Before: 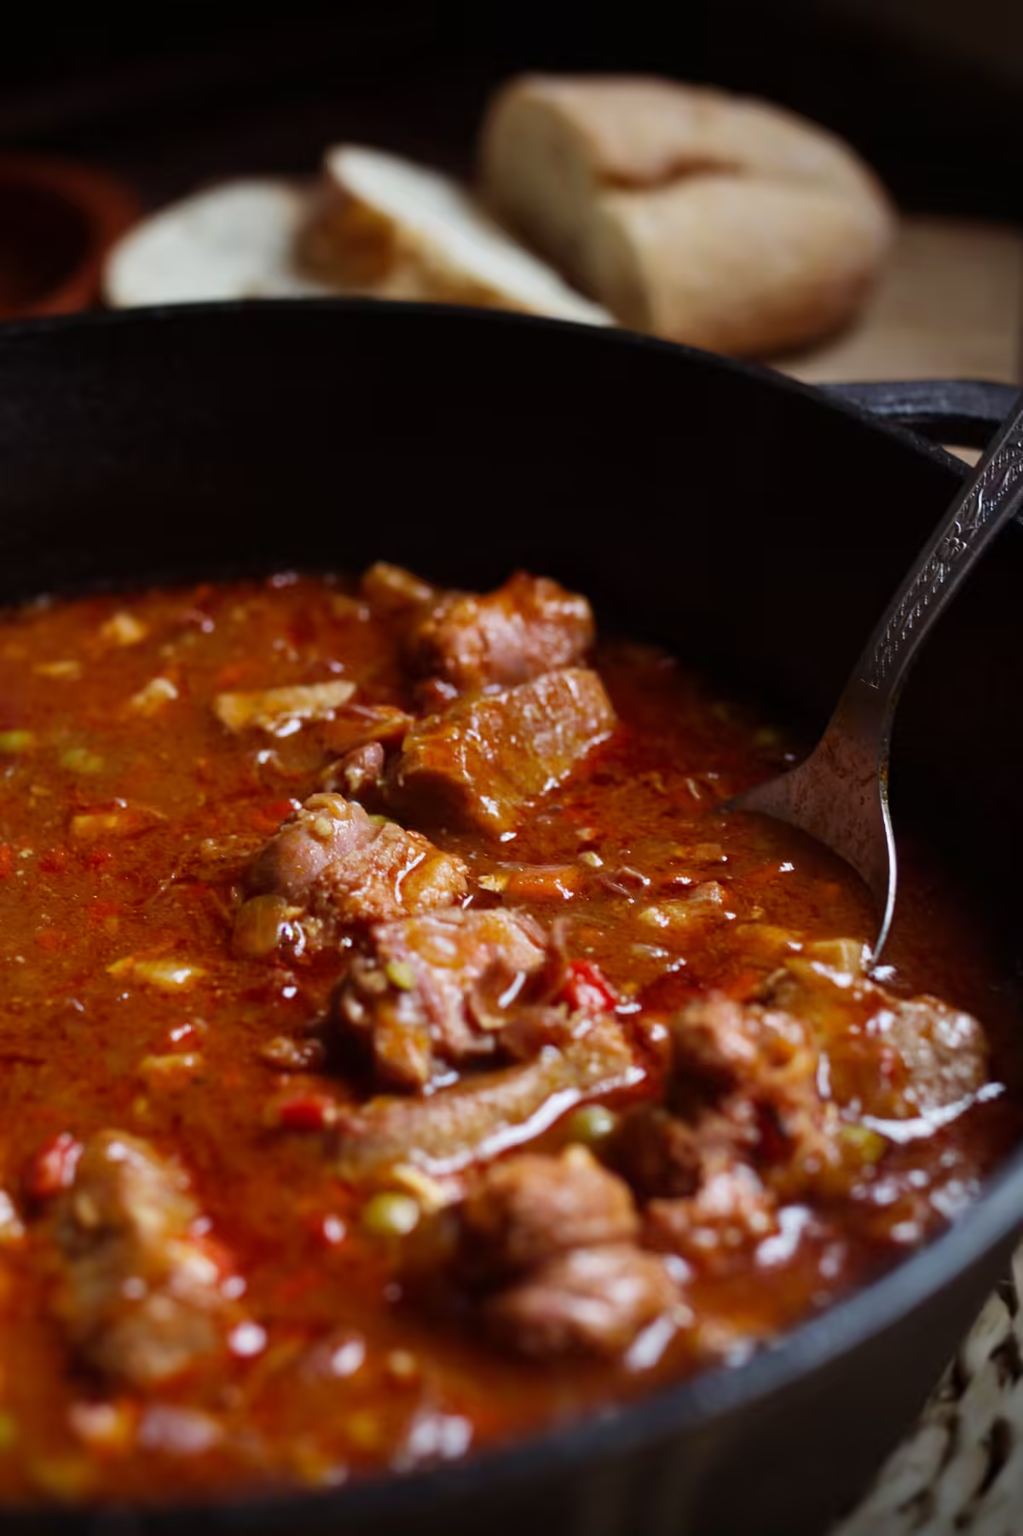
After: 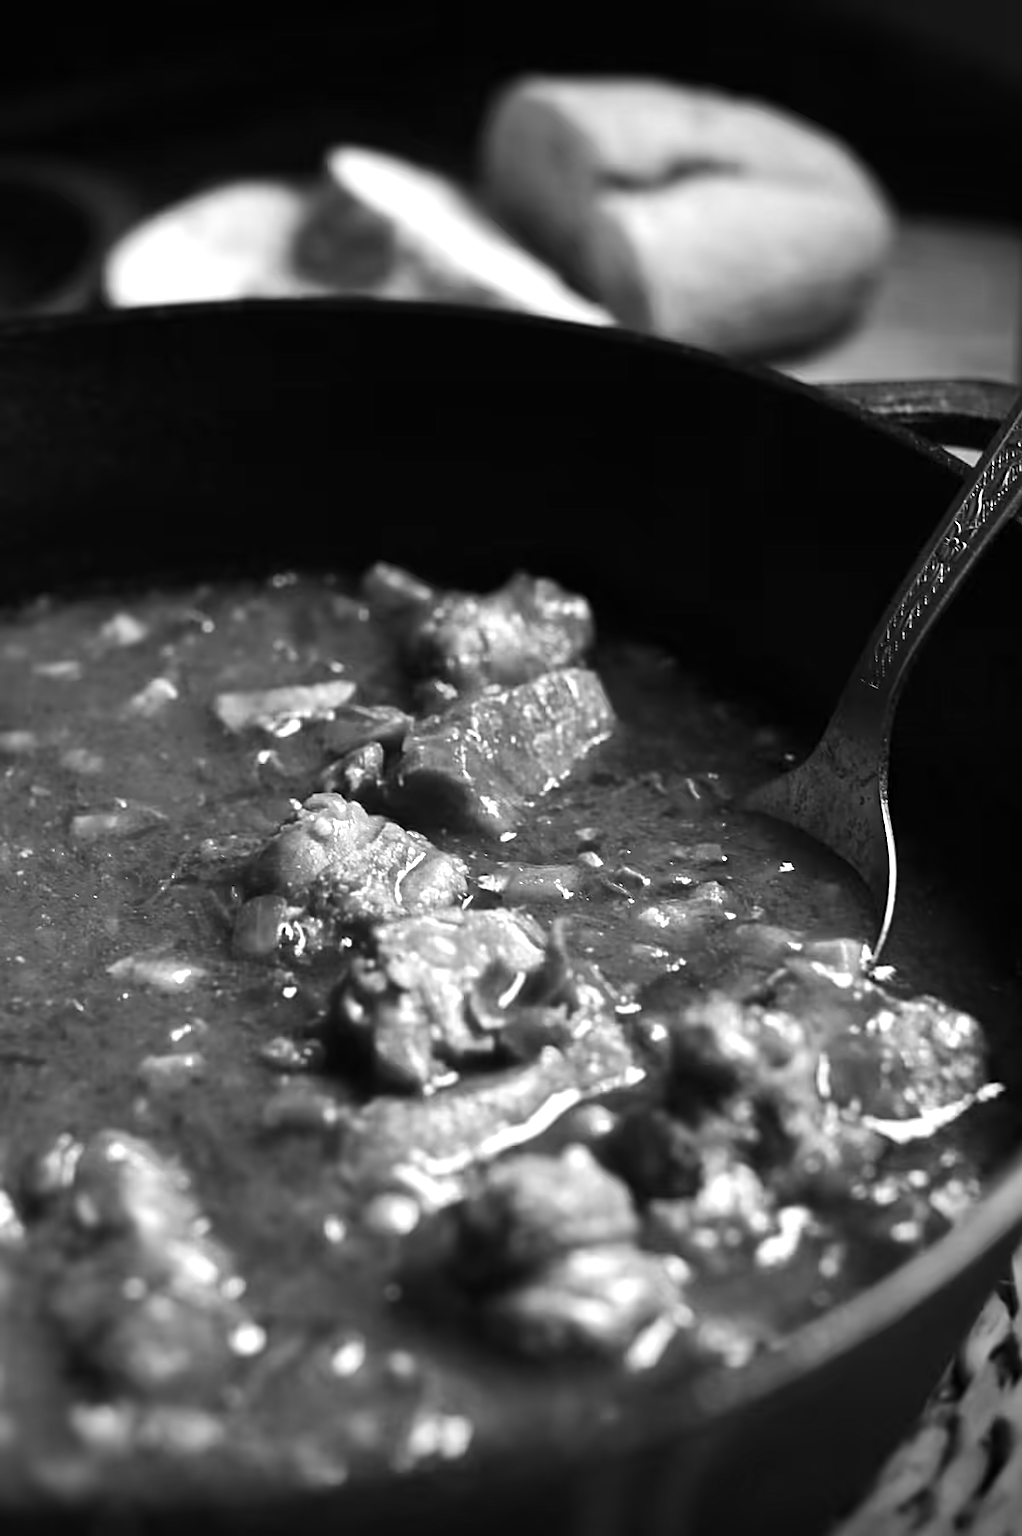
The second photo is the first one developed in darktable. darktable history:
exposure: black level correction 0, exposure 0.5 EV, compensate exposure bias true, compensate highlight preservation false
monochrome: size 3.1
sharpen: on, module defaults
tone equalizer: -8 EV -0.417 EV, -7 EV -0.389 EV, -6 EV -0.333 EV, -5 EV -0.222 EV, -3 EV 0.222 EV, -2 EV 0.333 EV, -1 EV 0.389 EV, +0 EV 0.417 EV, edges refinement/feathering 500, mask exposure compensation -1.57 EV, preserve details no
